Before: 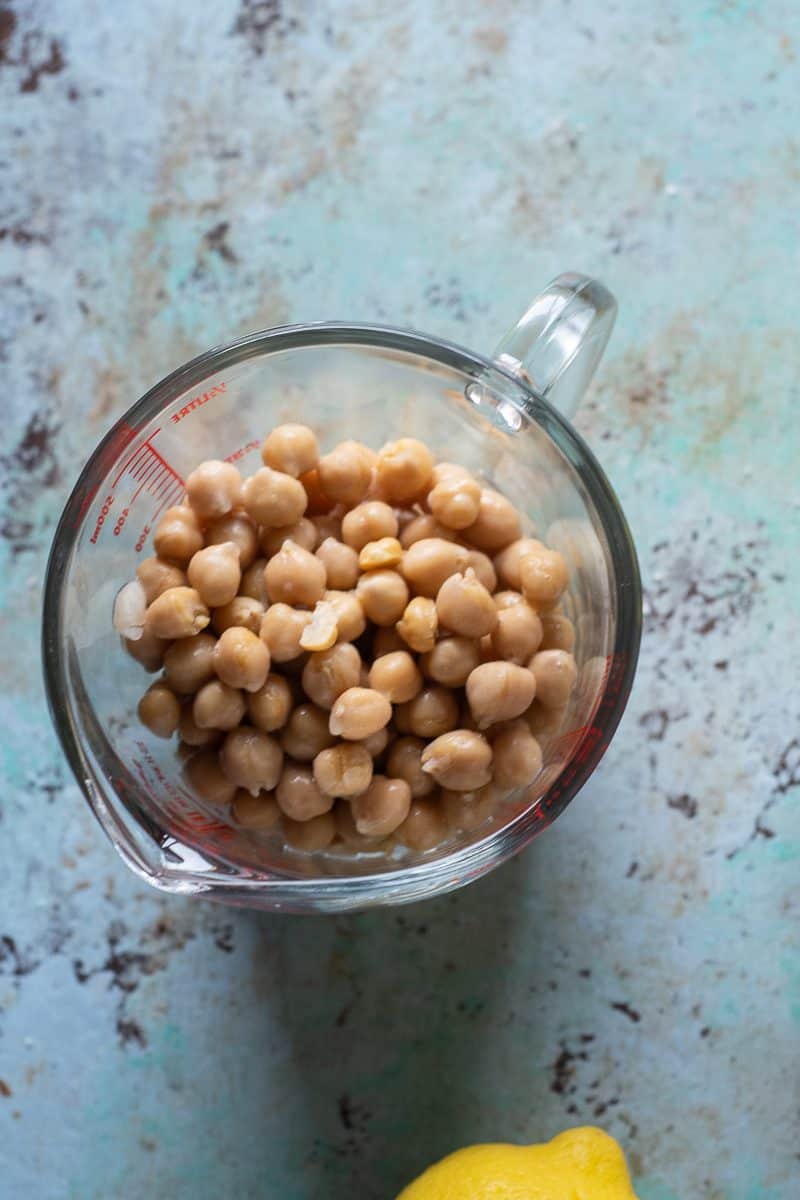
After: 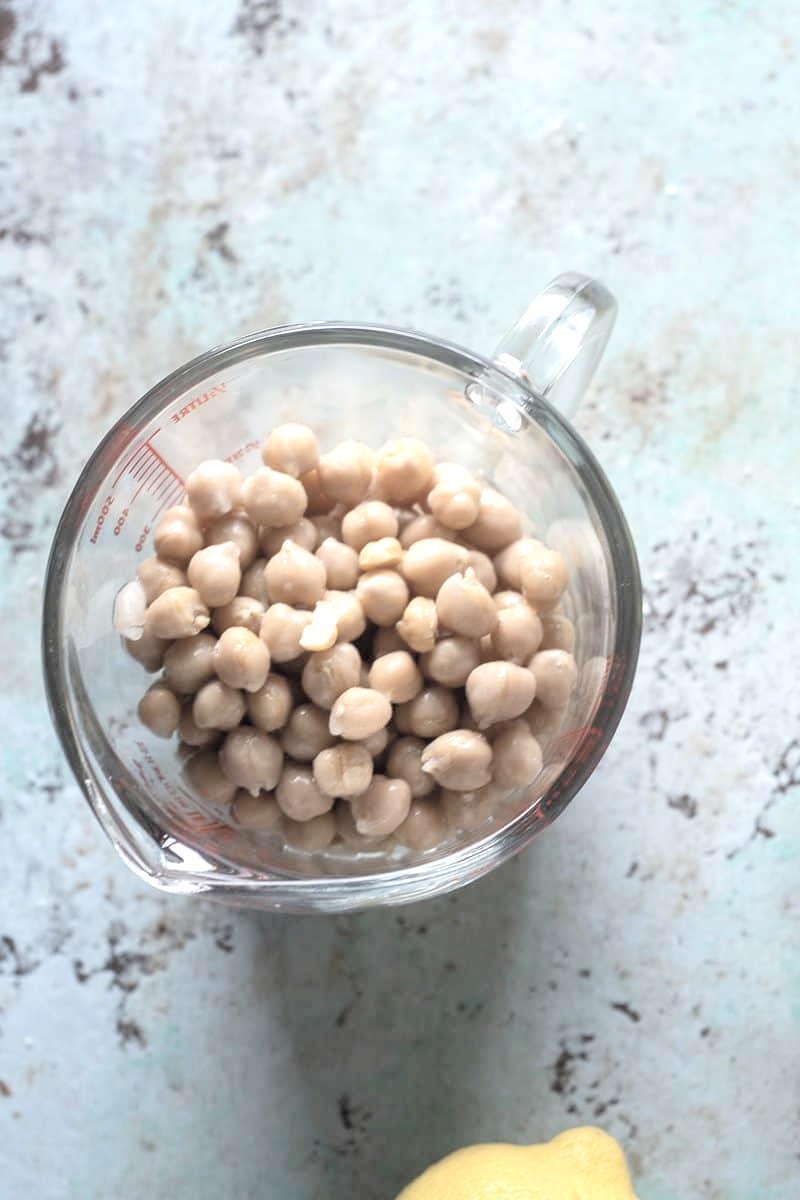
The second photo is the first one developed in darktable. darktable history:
contrast brightness saturation: brightness 0.188, saturation -0.516
exposure: exposure 0.603 EV, compensate exposure bias true, compensate highlight preservation false
